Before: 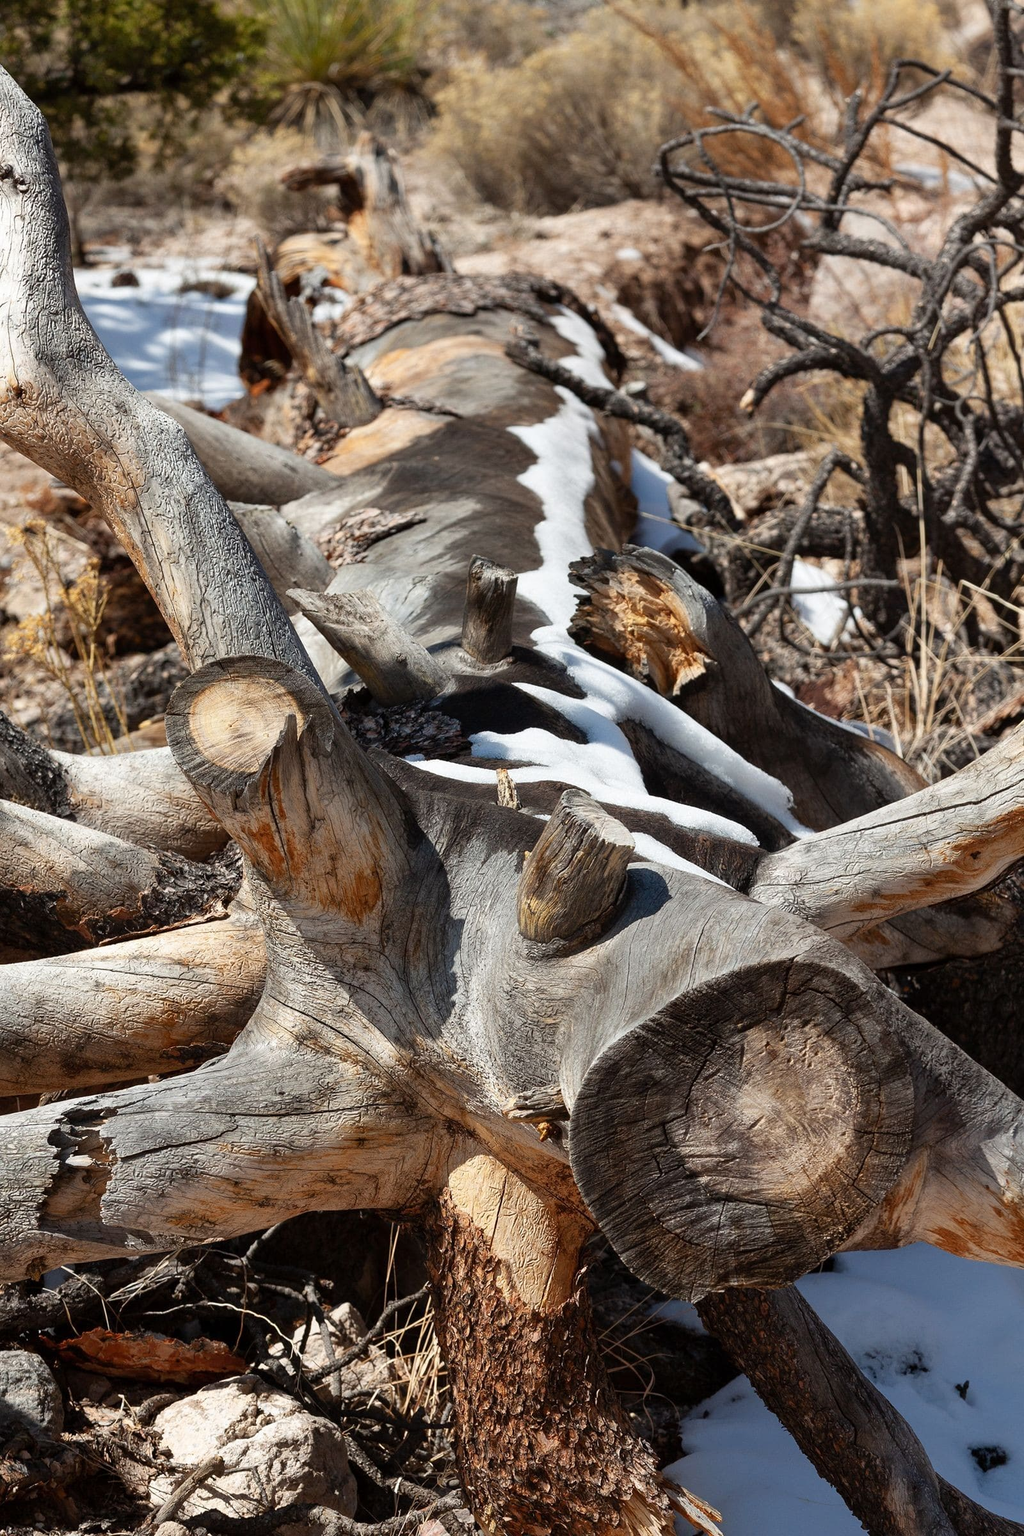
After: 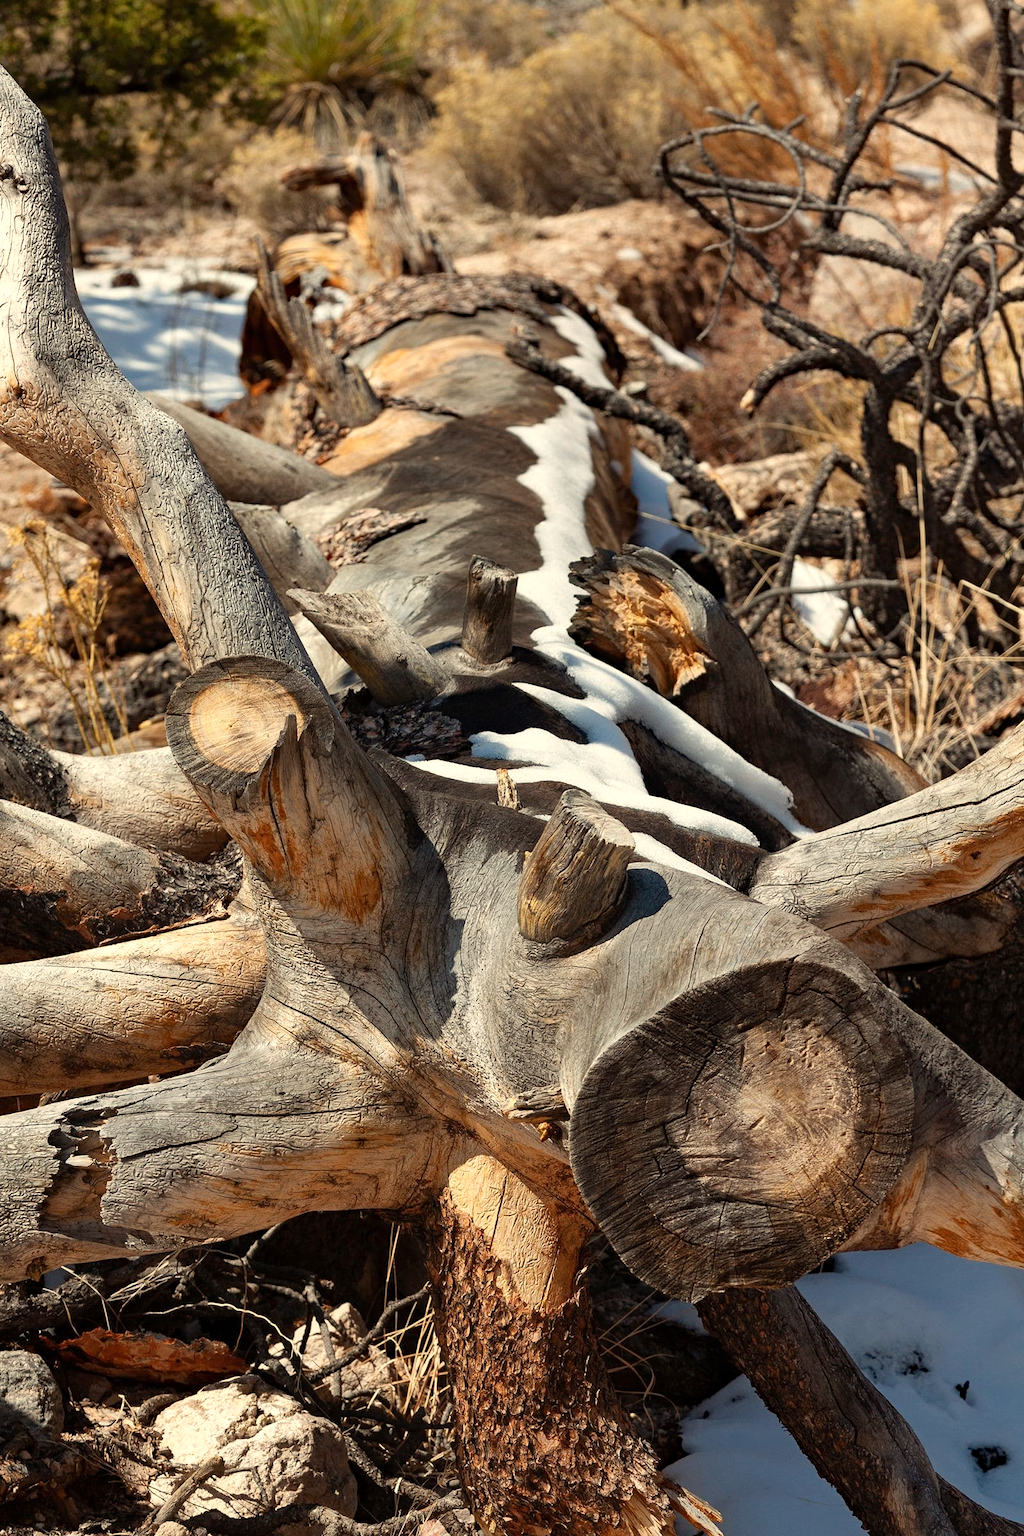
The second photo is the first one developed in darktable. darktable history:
white balance: red 1.127, blue 0.943
color correction: highlights a* -8, highlights b* 3.1
haze removal: compatibility mode true, adaptive false
